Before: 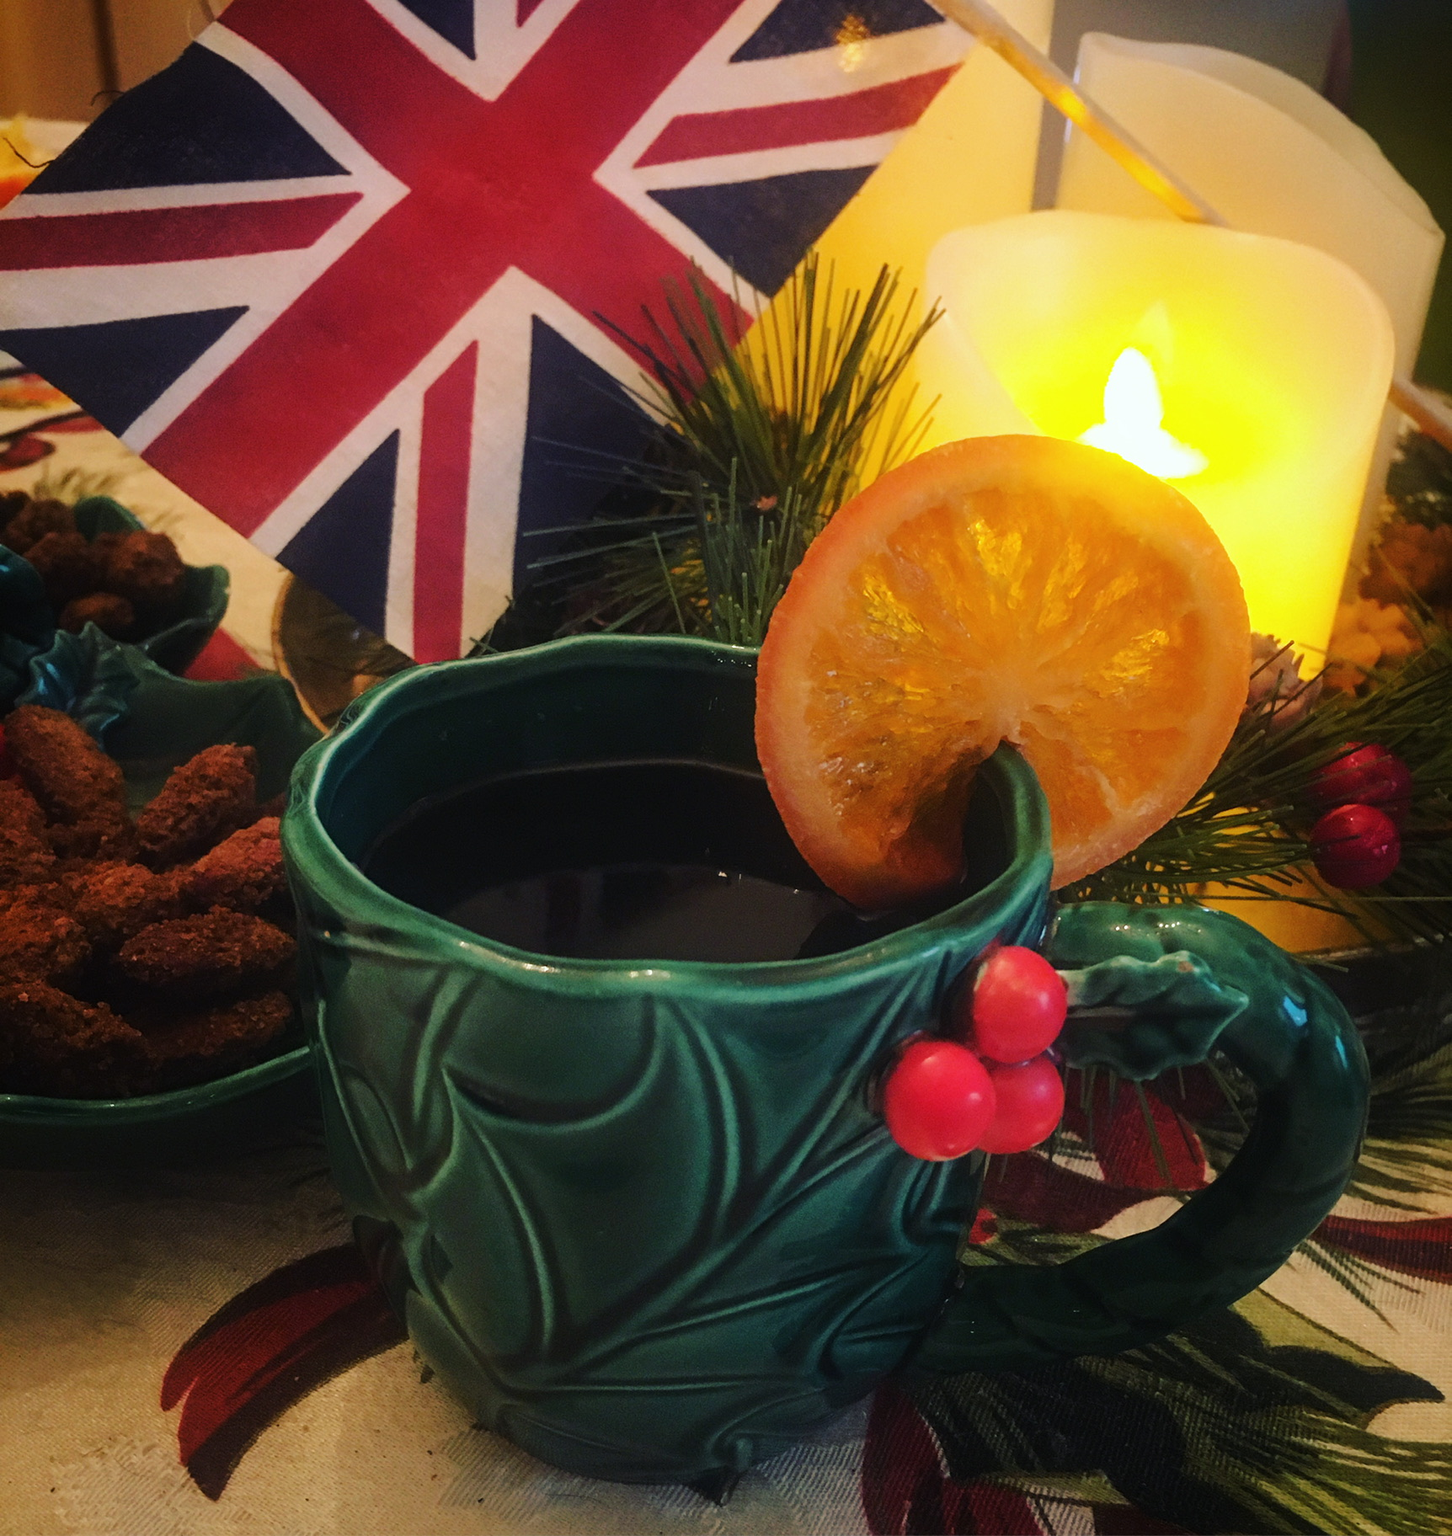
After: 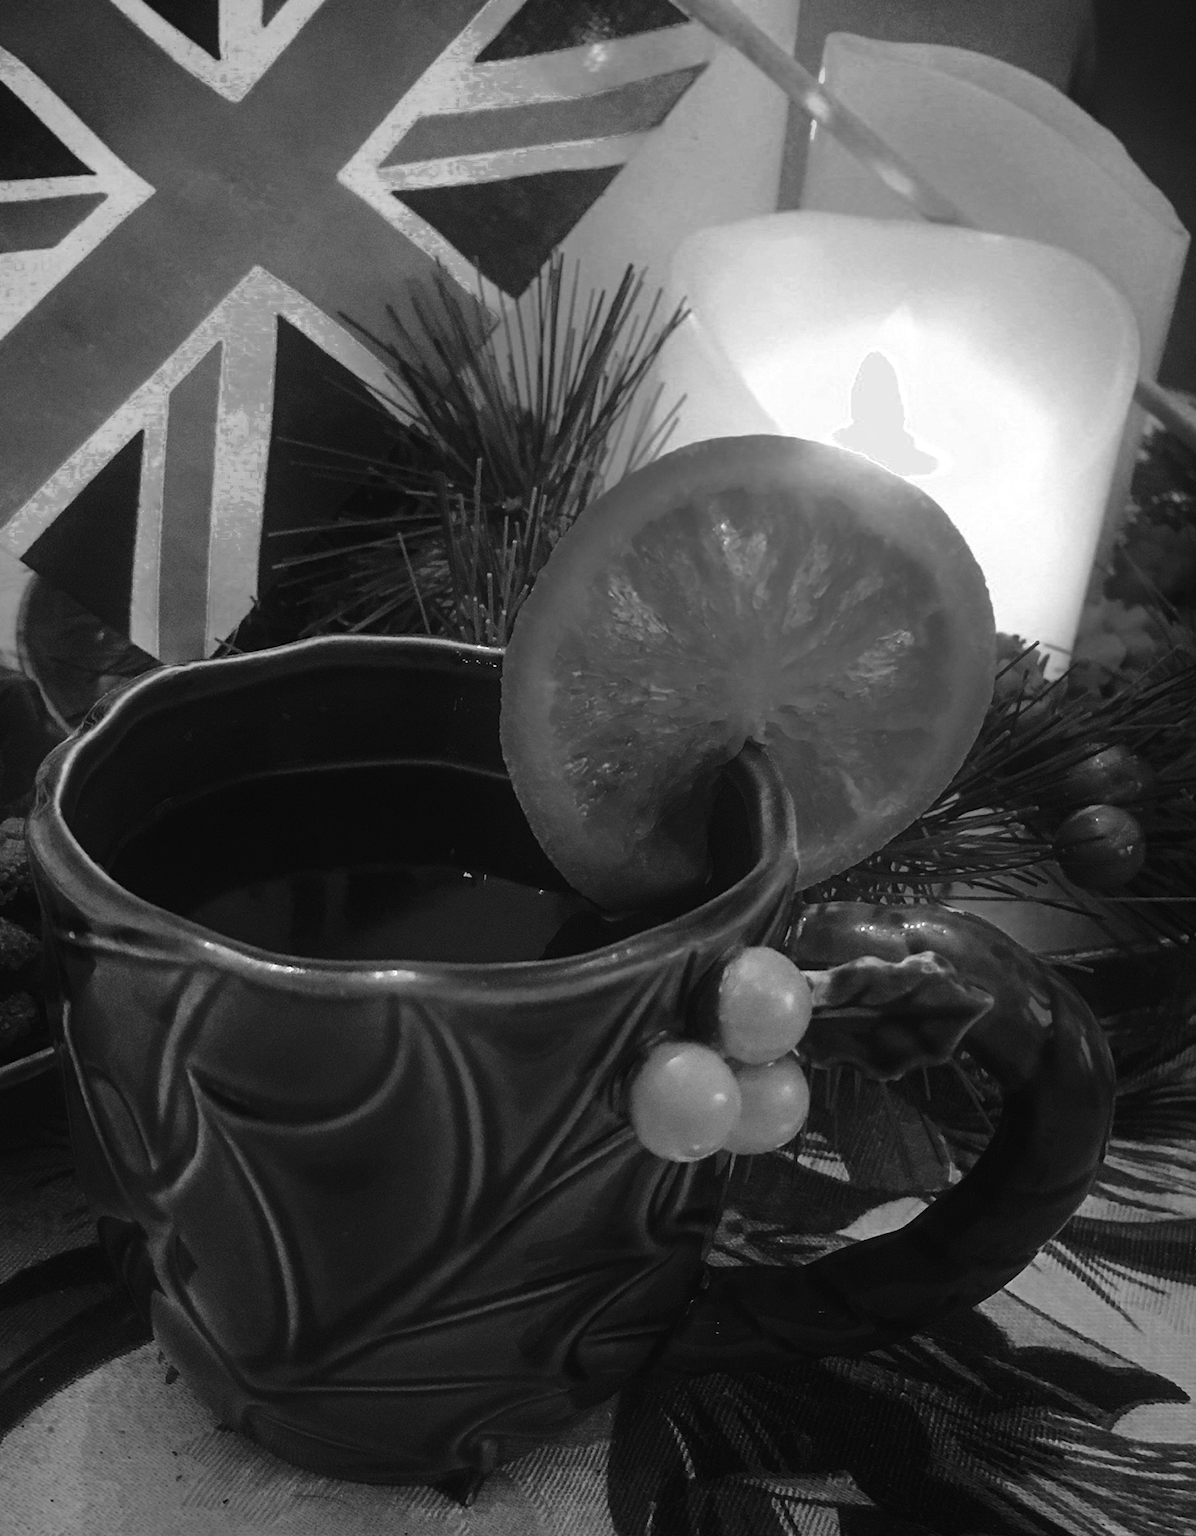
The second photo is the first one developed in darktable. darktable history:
crop: left 17.582%, bottom 0.031%
tone curve: curves: ch0 [(0, 0.01) (0.037, 0.032) (0.131, 0.108) (0.275, 0.256) (0.483, 0.512) (0.61, 0.665) (0.696, 0.742) (0.792, 0.819) (0.911, 0.925) (0.997, 0.995)]; ch1 [(0, 0) (0.308, 0.29) (0.425, 0.411) (0.492, 0.488) (0.507, 0.503) (0.53, 0.532) (0.573, 0.586) (0.683, 0.702) (0.746, 0.77) (1, 1)]; ch2 [(0, 0) (0.246, 0.233) (0.36, 0.352) (0.415, 0.415) (0.485, 0.487) (0.502, 0.504) (0.525, 0.518) (0.539, 0.539) (0.587, 0.594) (0.636, 0.652) (0.711, 0.729) (0.845, 0.855) (0.998, 0.977)], color space Lab, independent channels, preserve colors none
color zones: curves: ch0 [(0.002, 0.589) (0.107, 0.484) (0.146, 0.249) (0.217, 0.352) (0.309, 0.525) (0.39, 0.404) (0.455, 0.169) (0.597, 0.055) (0.724, 0.212) (0.775, 0.691) (0.869, 0.571) (1, 0.587)]; ch1 [(0, 0) (0.143, 0) (0.286, 0) (0.429, 0) (0.571, 0) (0.714, 0) (0.857, 0)]
